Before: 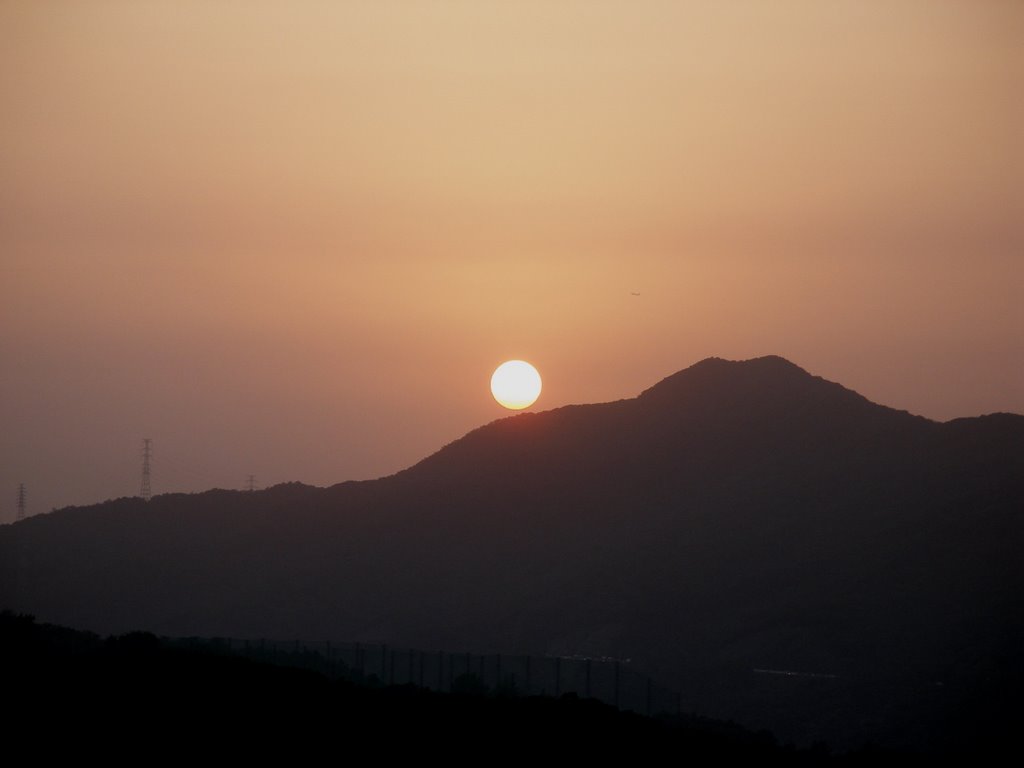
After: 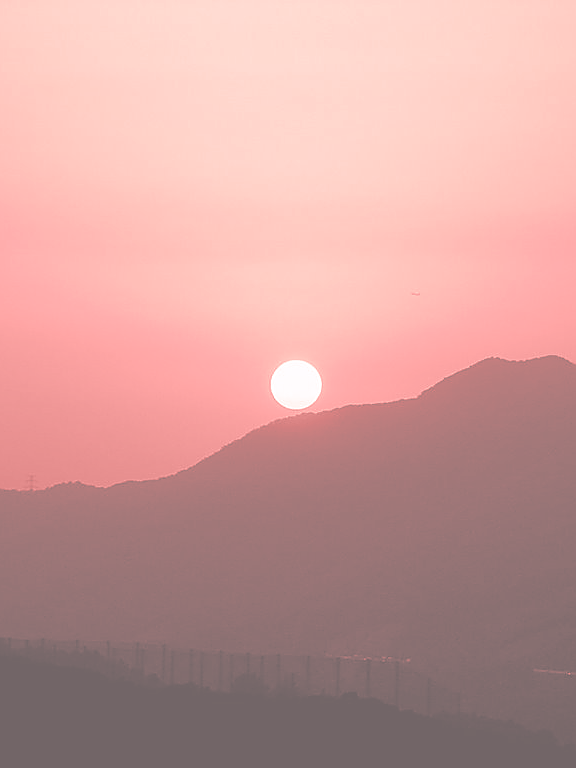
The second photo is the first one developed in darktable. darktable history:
split-toning: shadows › hue 186.43°, highlights › hue 49.29°, compress 30.29%
crop: left 21.496%, right 22.254%
local contrast: highlights 100%, shadows 100%, detail 120%, midtone range 0.2
levels: mode automatic
sharpen: radius 1.4, amount 1.25, threshold 0.7
colorize: saturation 51%, source mix 50.67%, lightness 50.67%
exposure: black level correction 0, exposure 0.7 EV, compensate highlight preservation false
